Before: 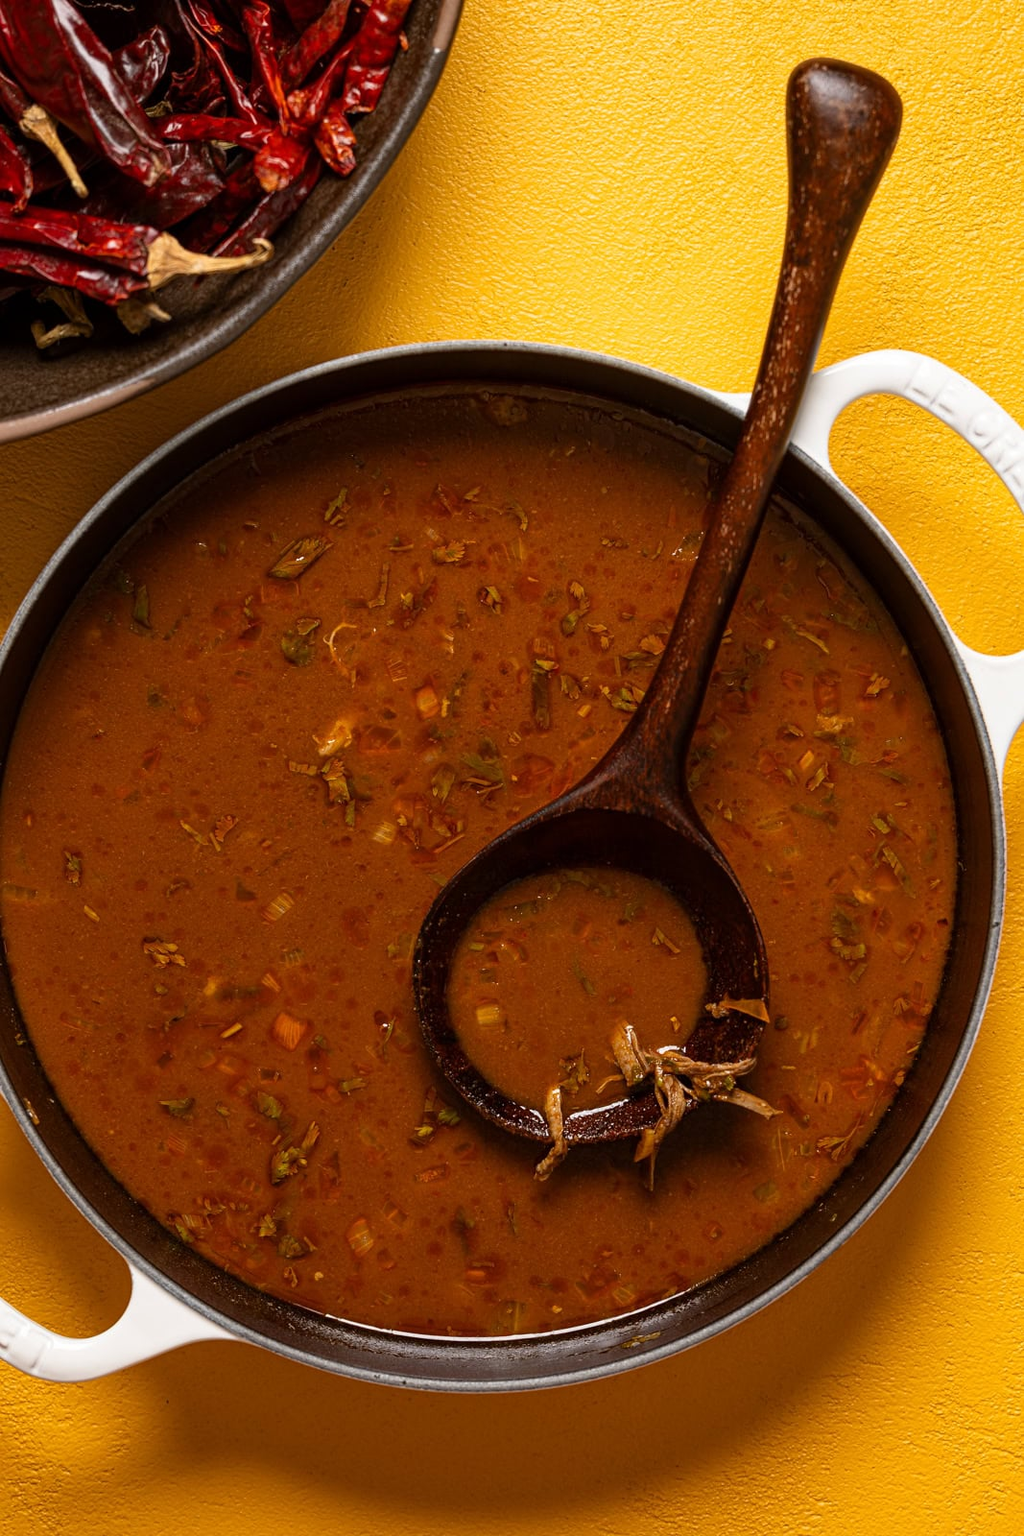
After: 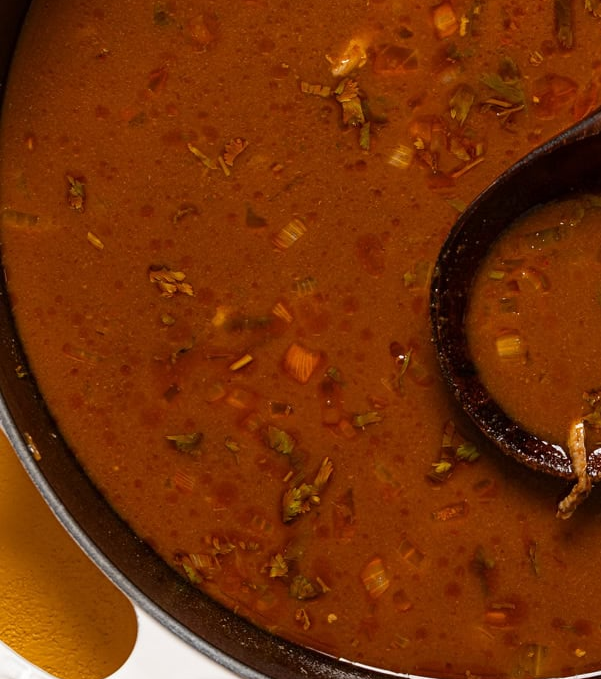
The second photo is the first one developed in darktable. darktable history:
crop: top 44.459%, right 43.605%, bottom 13.045%
